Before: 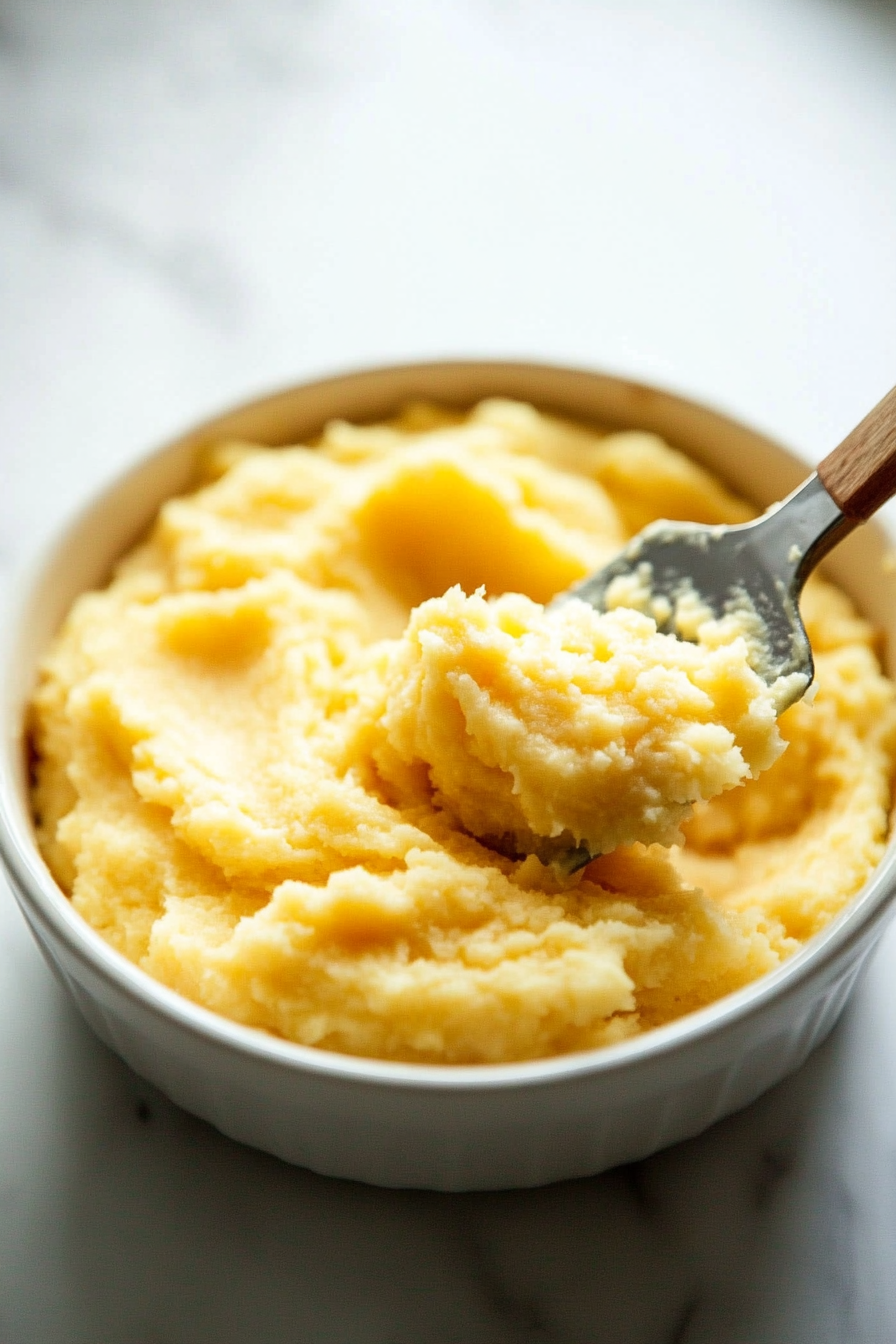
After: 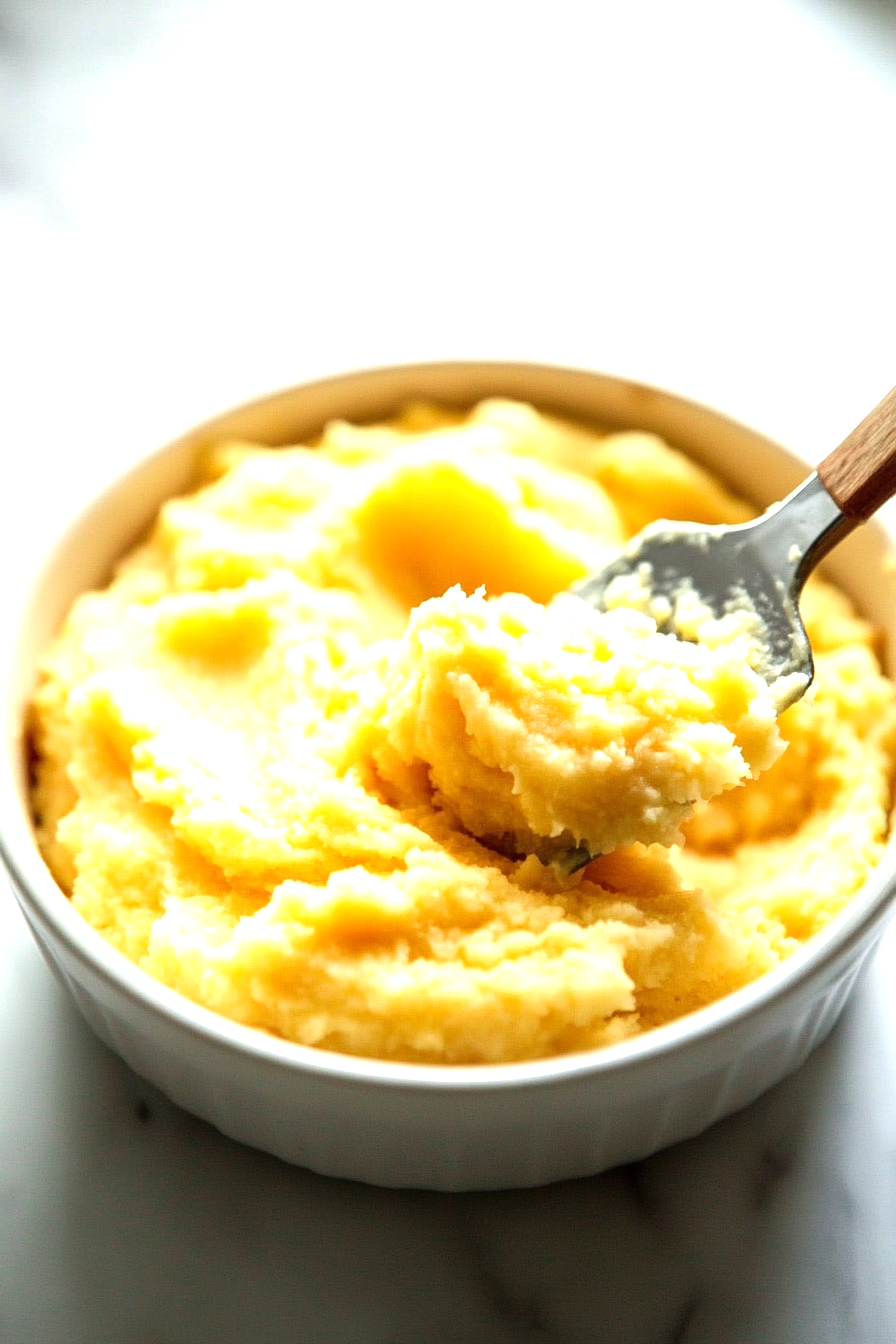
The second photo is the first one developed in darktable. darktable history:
tone equalizer: -8 EV -0.788 EV, -7 EV -0.689 EV, -6 EV -0.602 EV, -5 EV -0.364 EV, -3 EV 0.376 EV, -2 EV 0.6 EV, -1 EV 0.677 EV, +0 EV 0.737 EV, smoothing diameter 24.95%, edges refinement/feathering 10.11, preserve details guided filter
